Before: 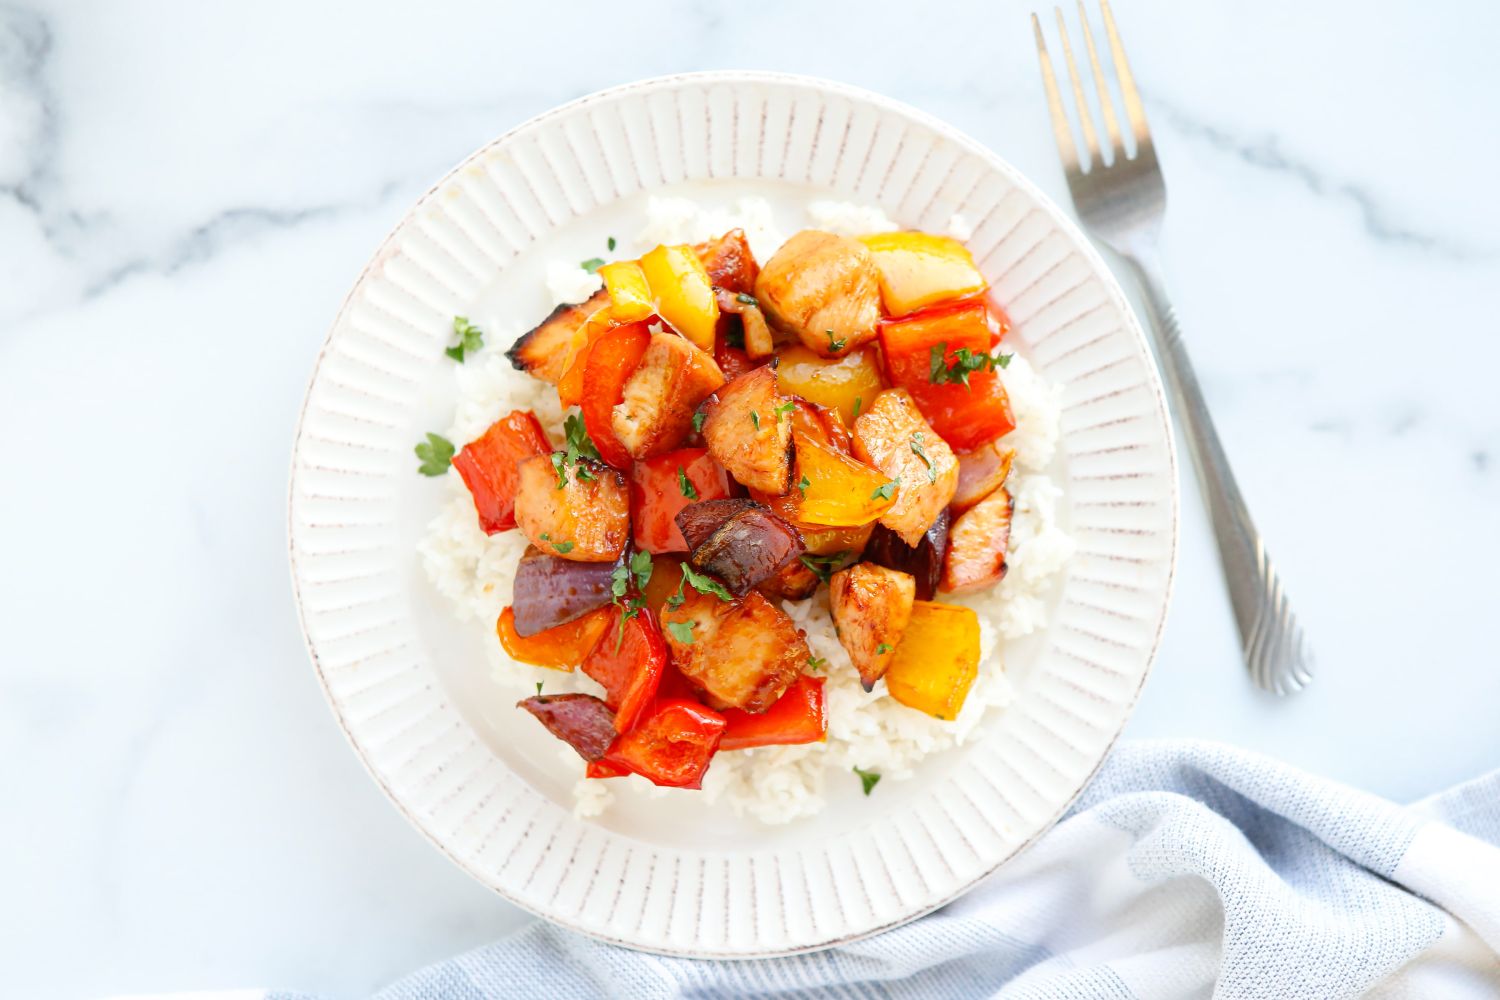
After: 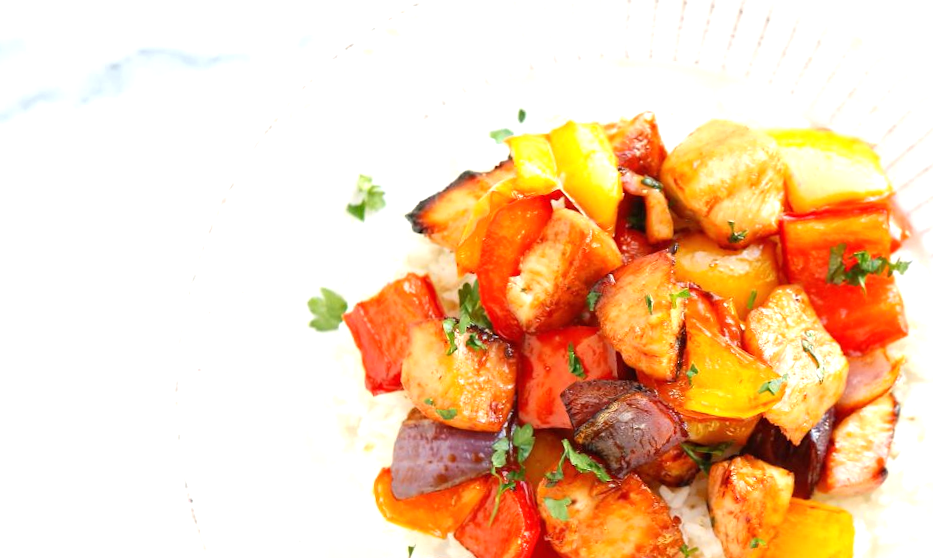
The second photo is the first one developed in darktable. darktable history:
crop and rotate: angle -5.08°, left 2.083%, top 6.763%, right 27.667%, bottom 30.184%
exposure: black level correction 0, exposure 0.499 EV, compensate highlight preservation false
